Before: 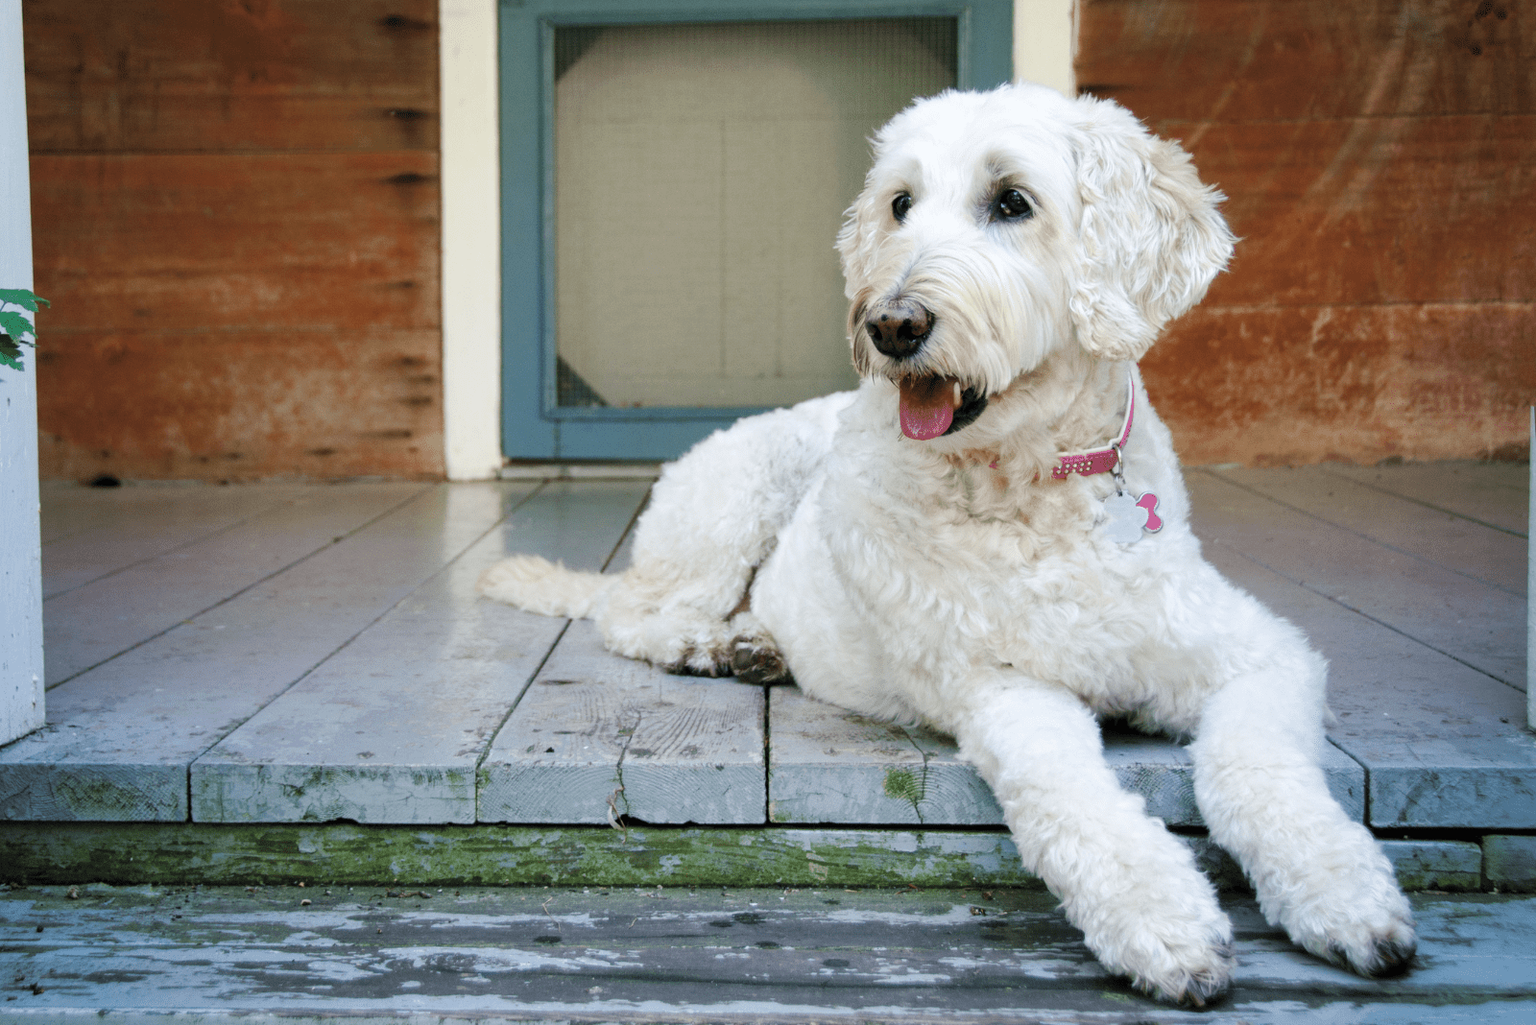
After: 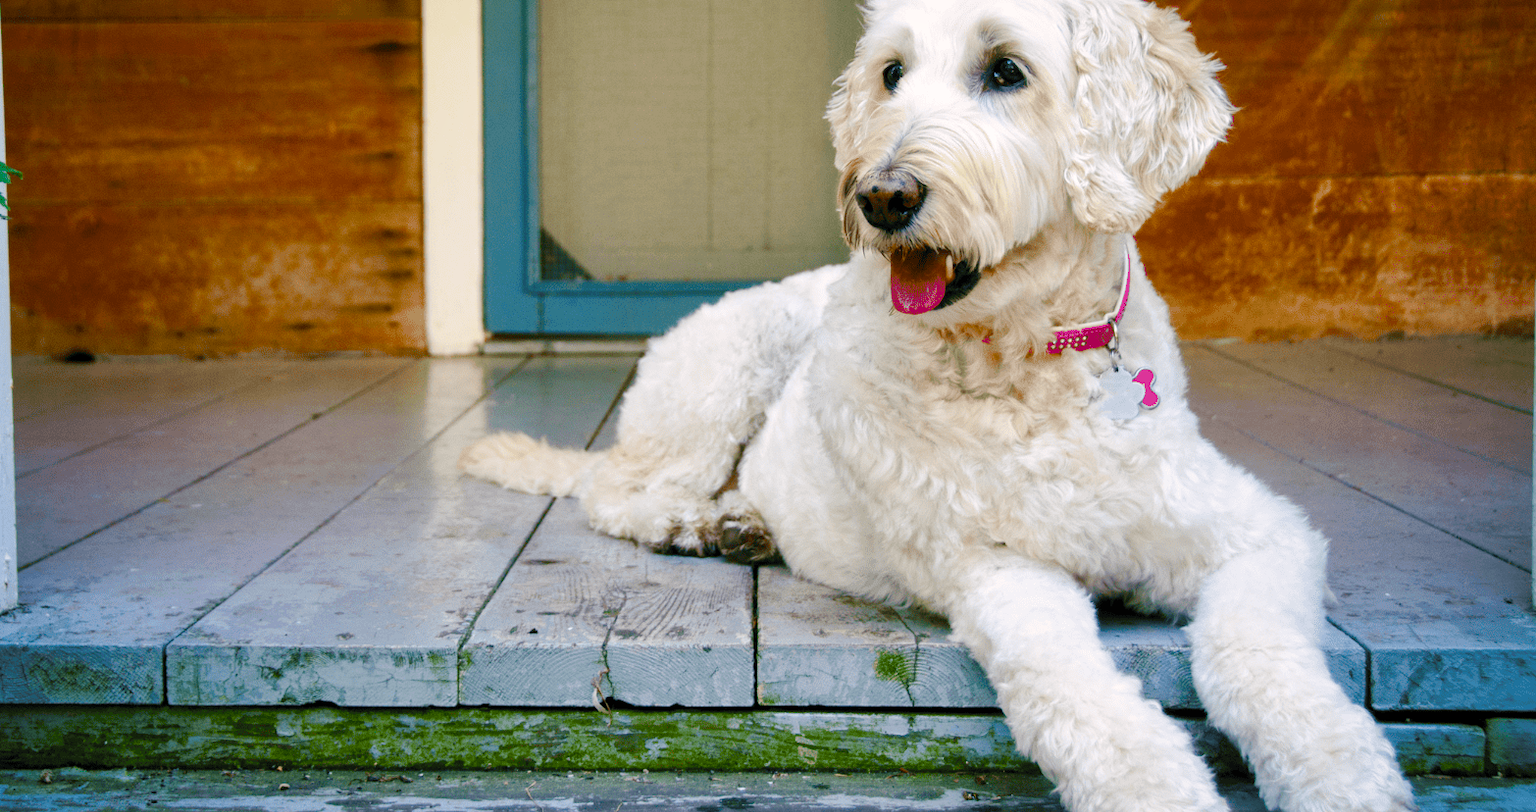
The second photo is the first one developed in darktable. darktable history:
color balance rgb: shadows lift › luminance -9.926%, highlights gain › chroma 1.566%, highlights gain › hue 56.72°, linear chroma grading › global chroma 14.896%, perceptual saturation grading › global saturation 45.237%, perceptual saturation grading › highlights -24.977%, perceptual saturation grading › shadows 49.314%
crop and rotate: left 1.914%, top 12.993%, right 0.196%, bottom 9.395%
local contrast: mode bilateral grid, contrast 20, coarseness 51, detail 120%, midtone range 0.2
